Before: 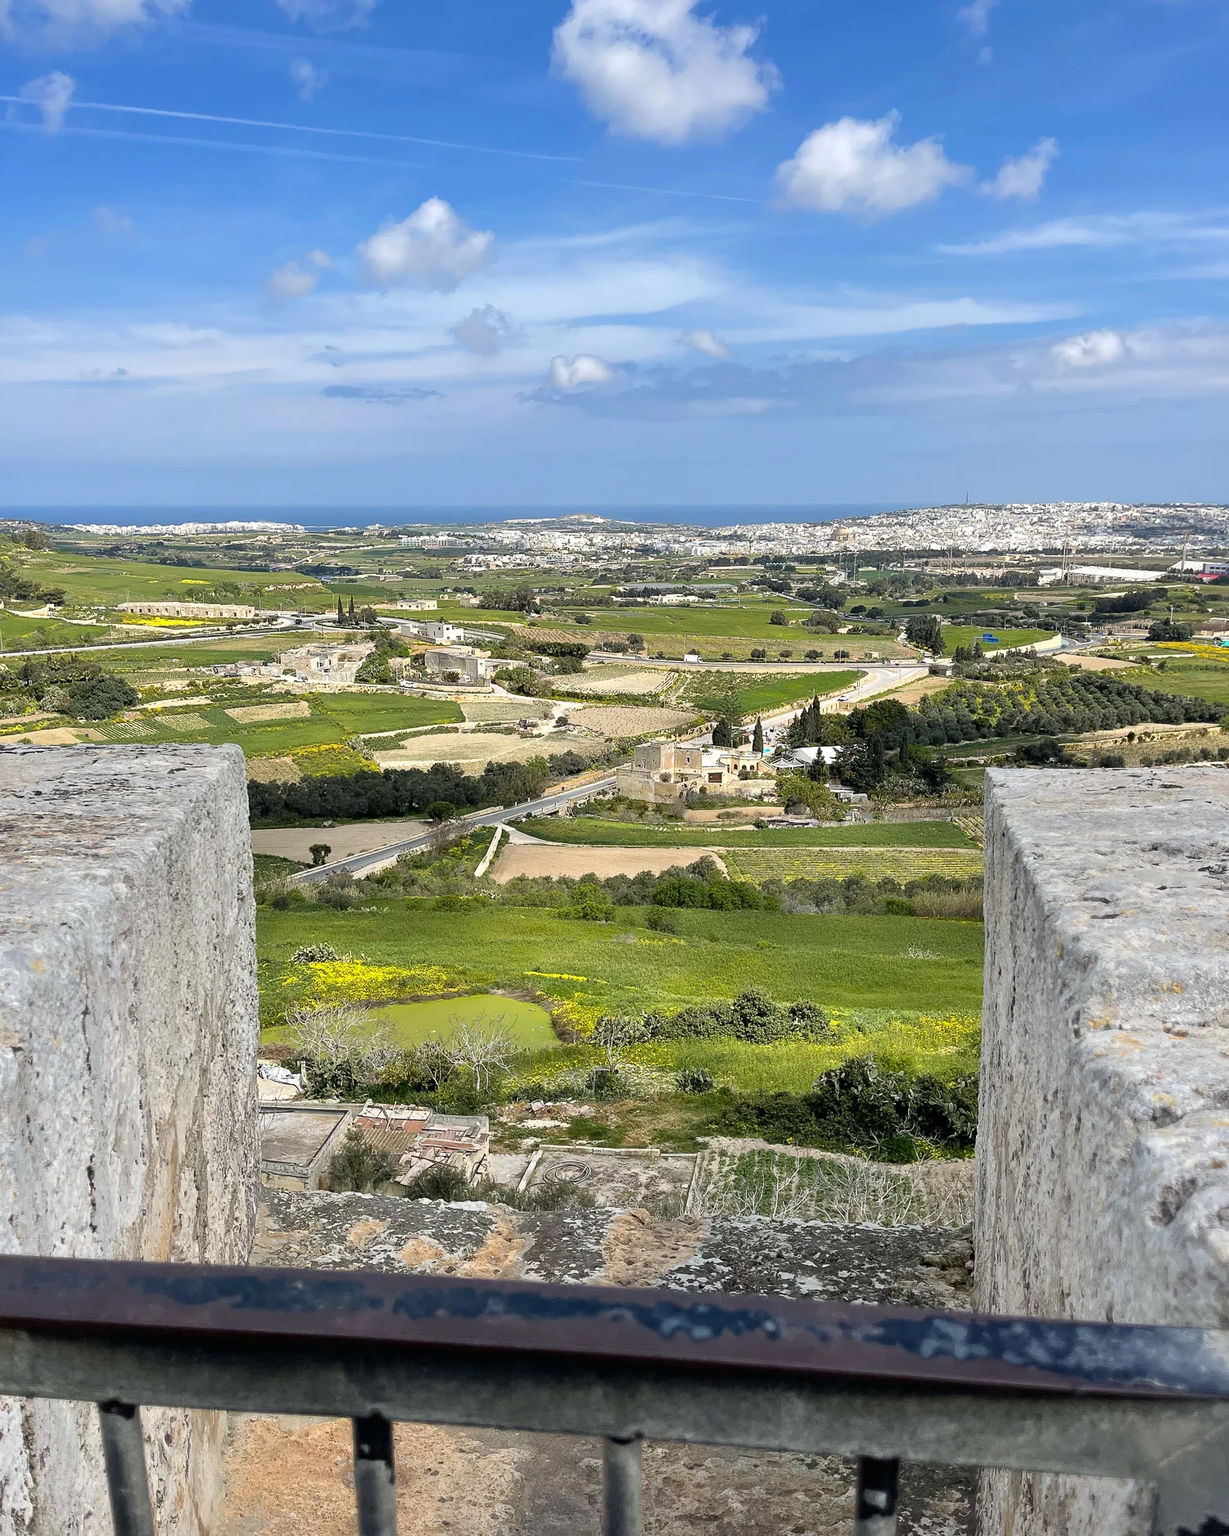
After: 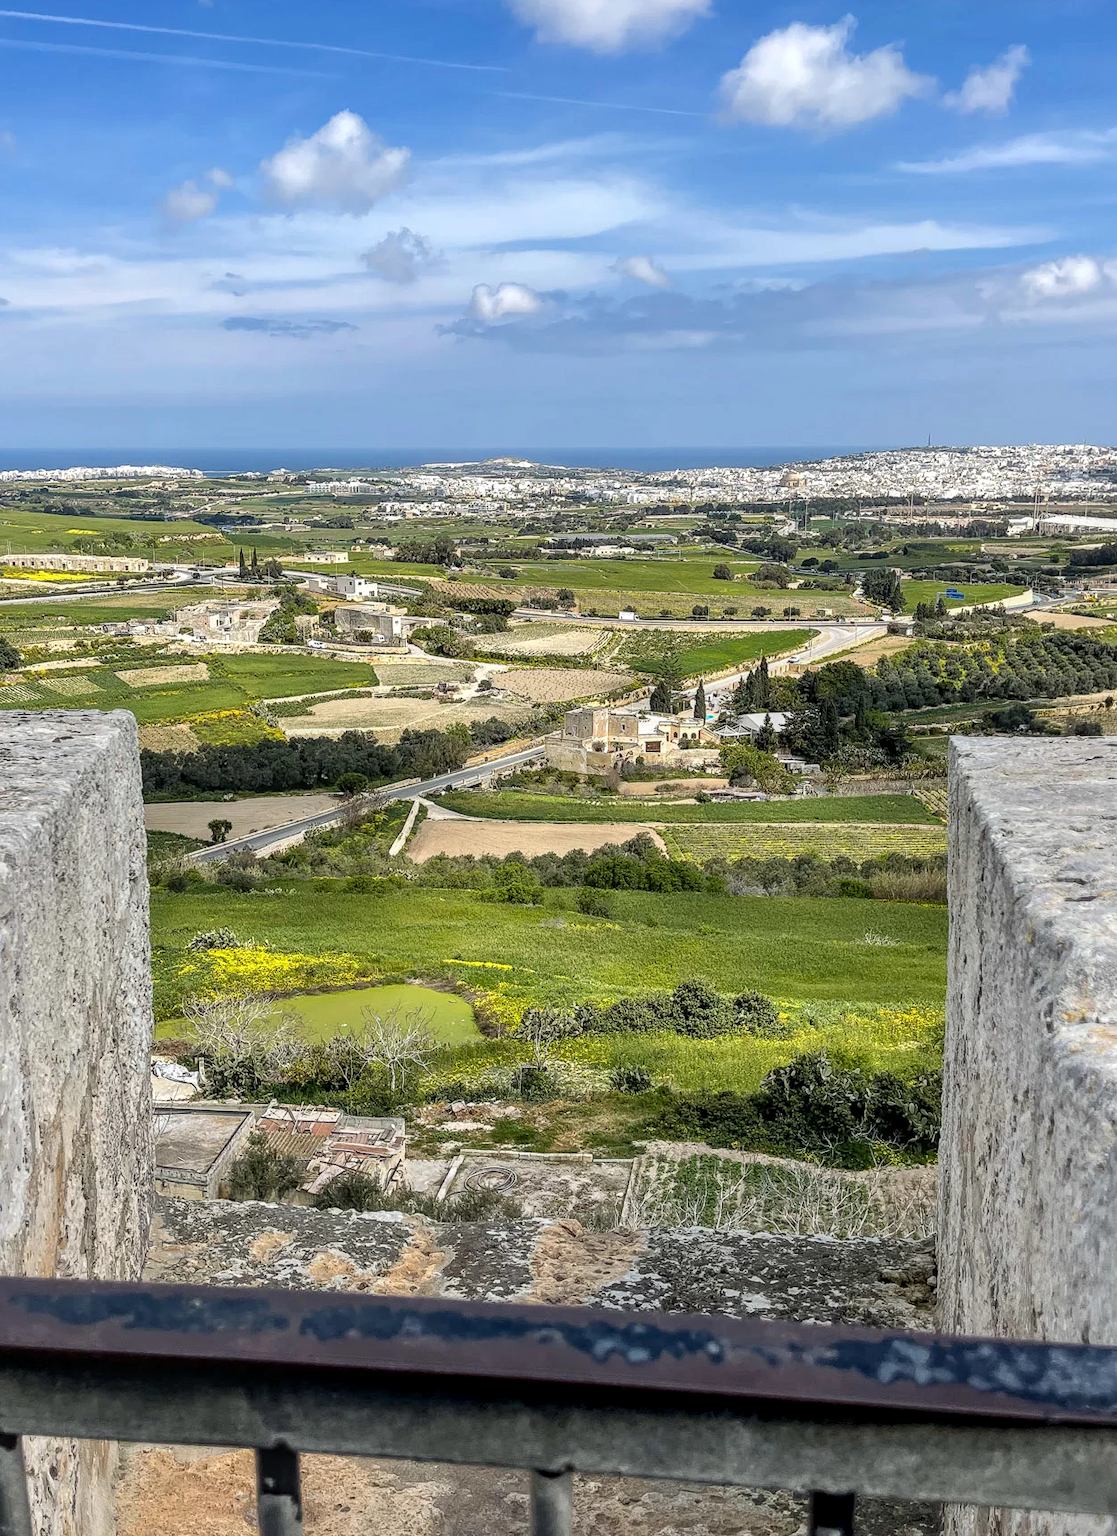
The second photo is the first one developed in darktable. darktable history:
local contrast: highlights 4%, shadows 1%, detail 134%
crop: left 9.772%, top 6.332%, right 7.274%, bottom 2.438%
tone equalizer: edges refinement/feathering 500, mask exposure compensation -1.57 EV, preserve details no
